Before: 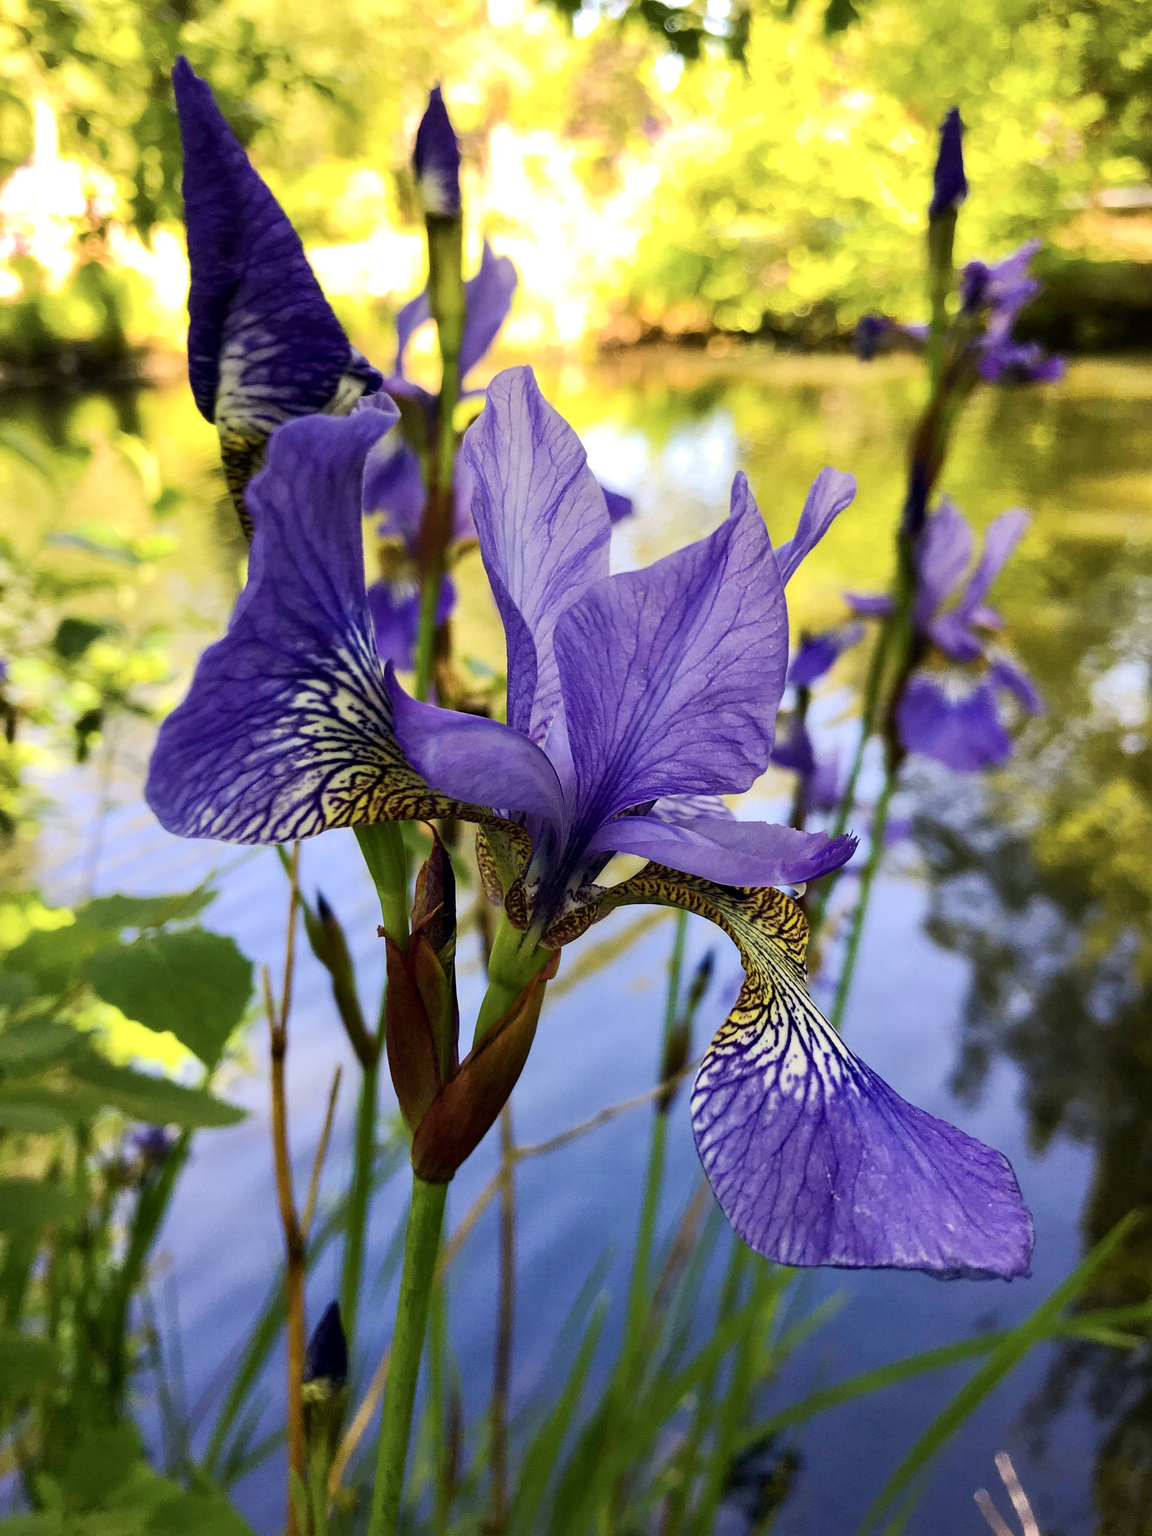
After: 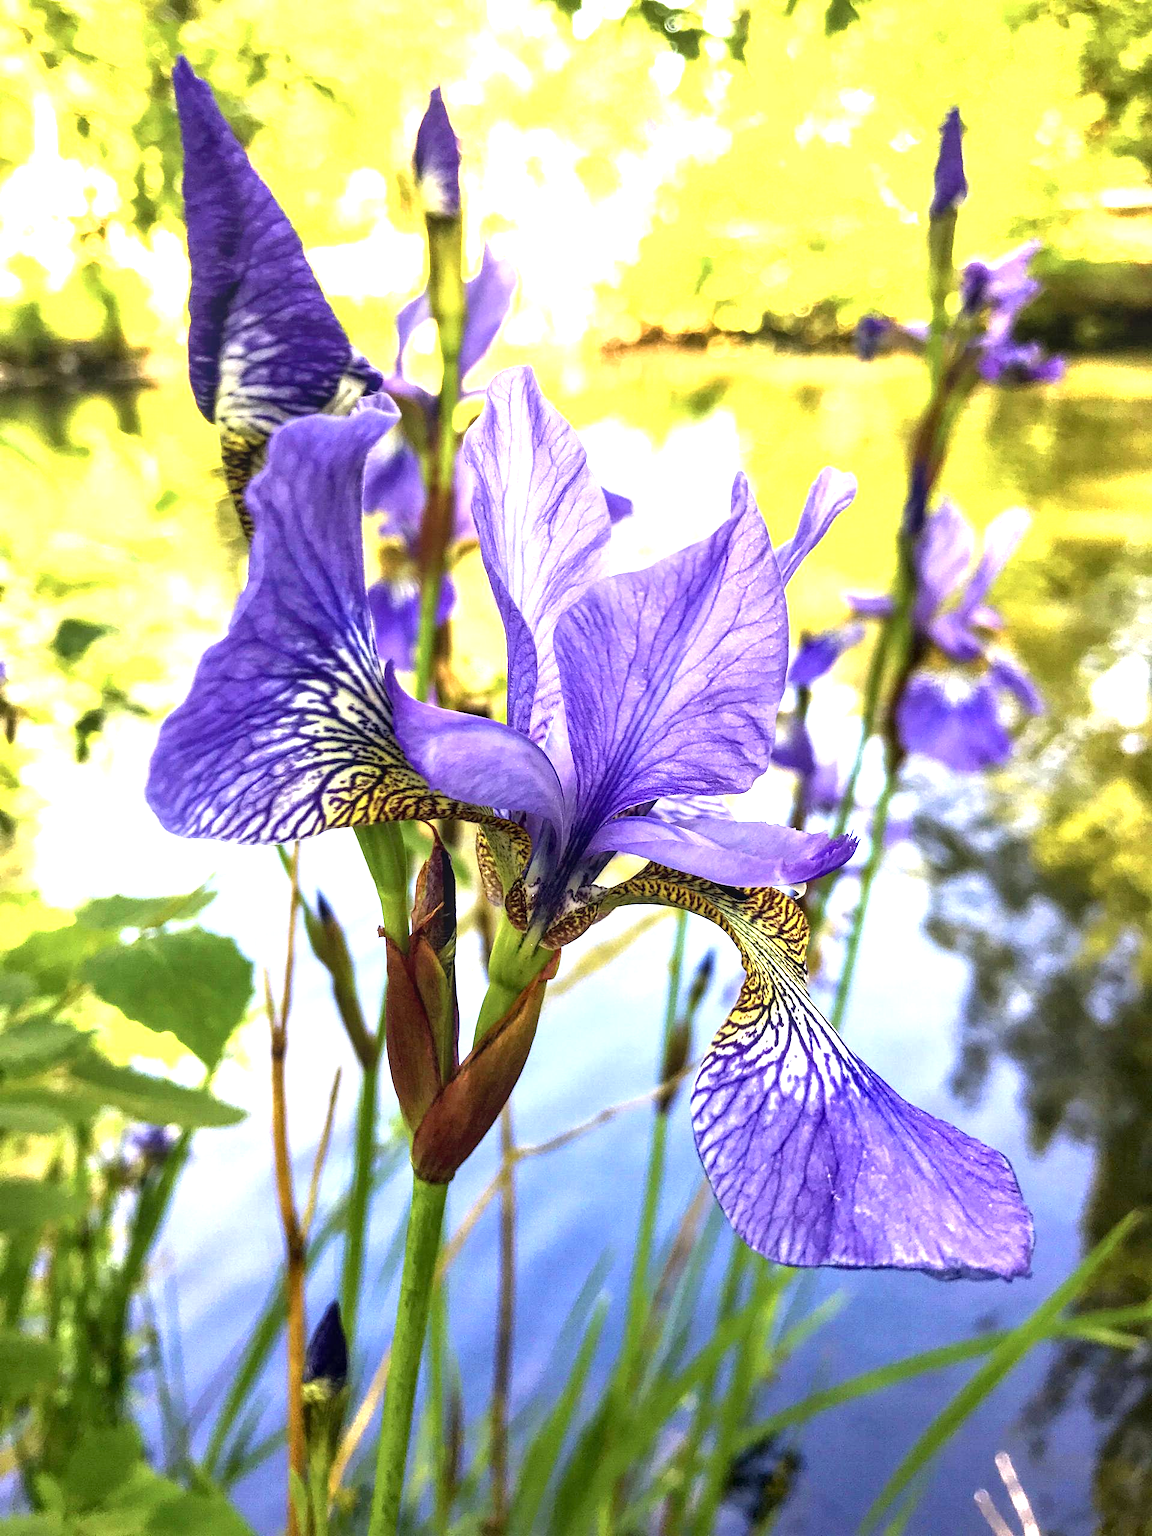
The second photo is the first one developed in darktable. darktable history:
local contrast: on, module defaults
exposure: black level correction 0, exposure 1.405 EV, compensate exposure bias true, compensate highlight preservation false
